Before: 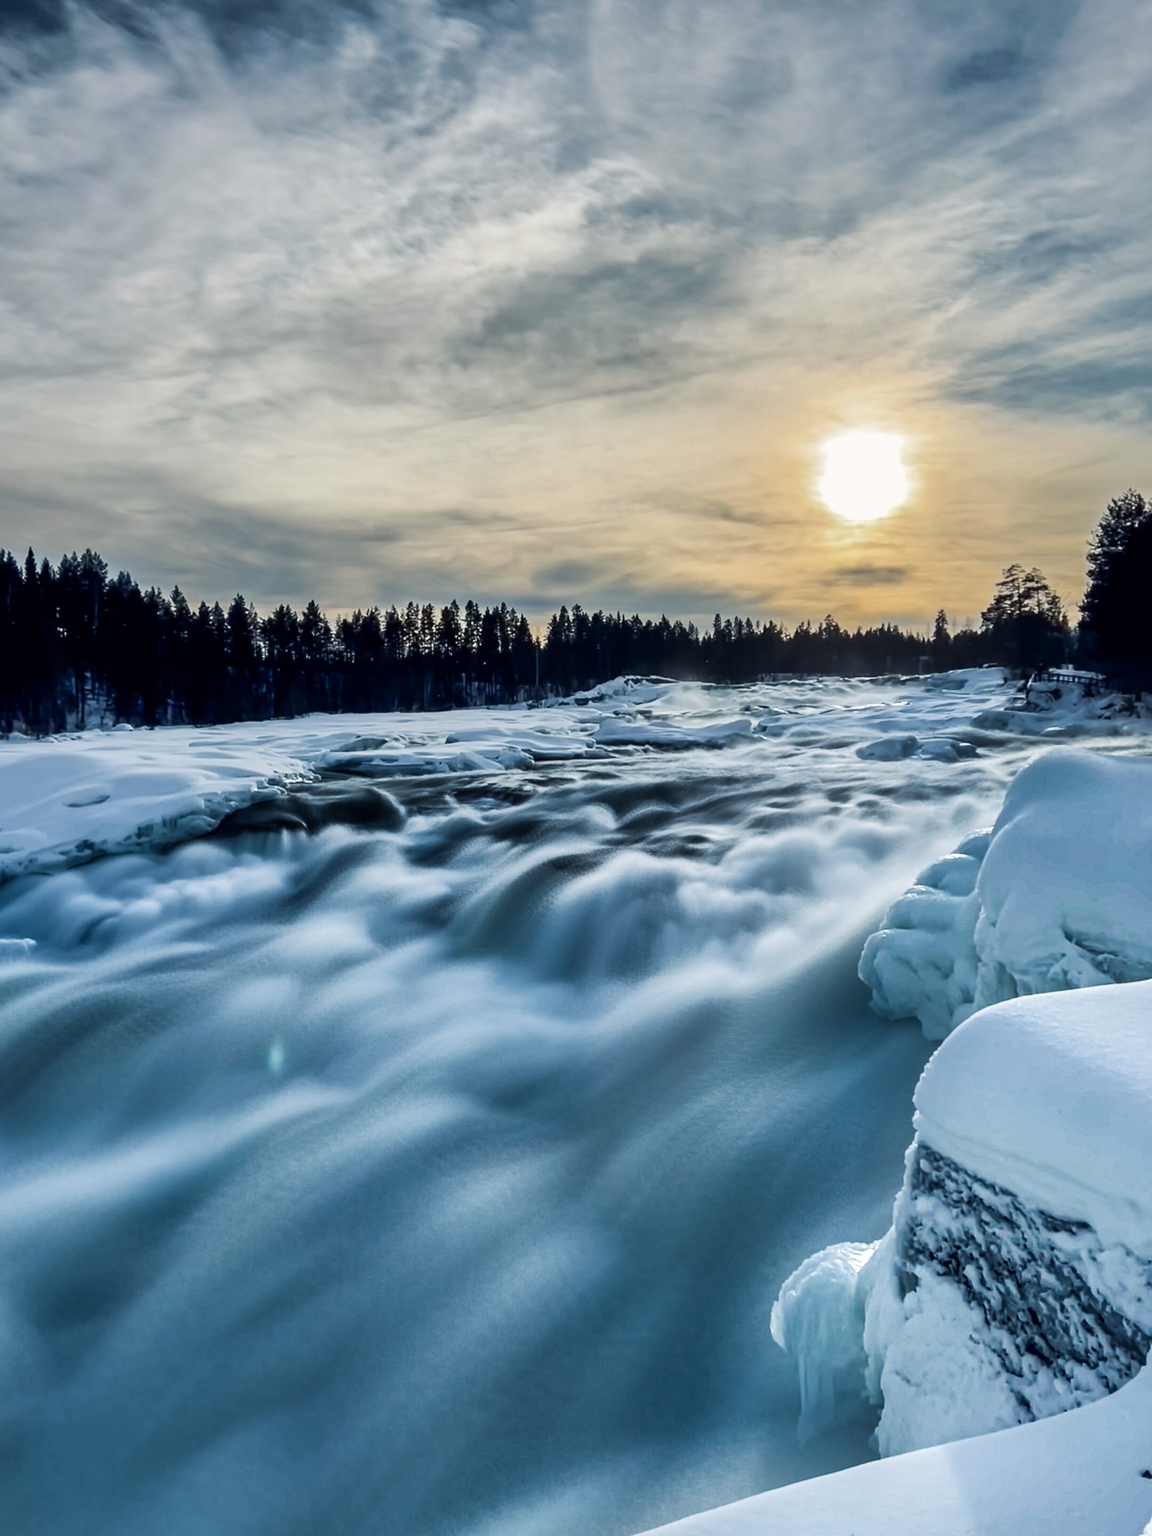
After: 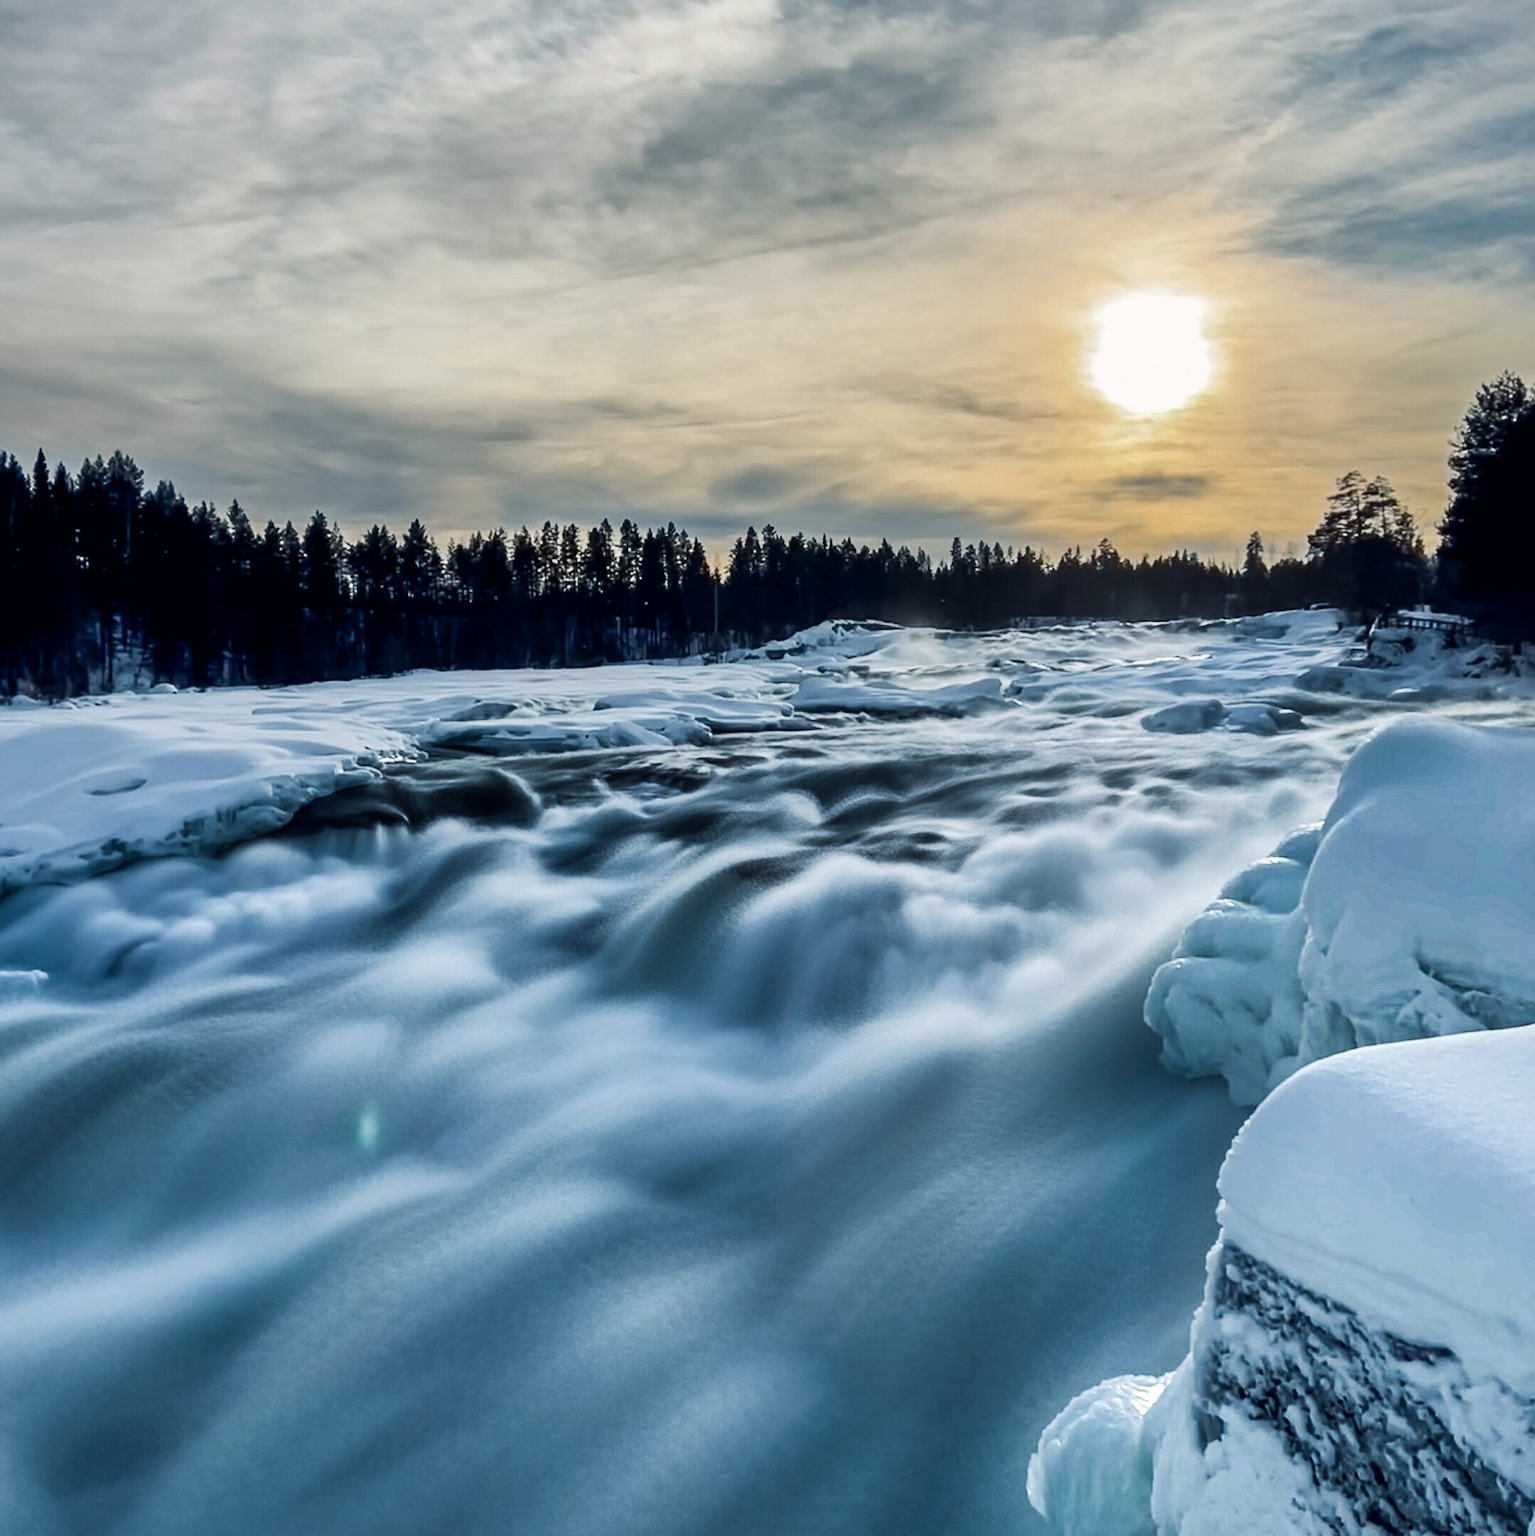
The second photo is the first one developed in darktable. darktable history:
crop: top 13.725%, bottom 11.221%
